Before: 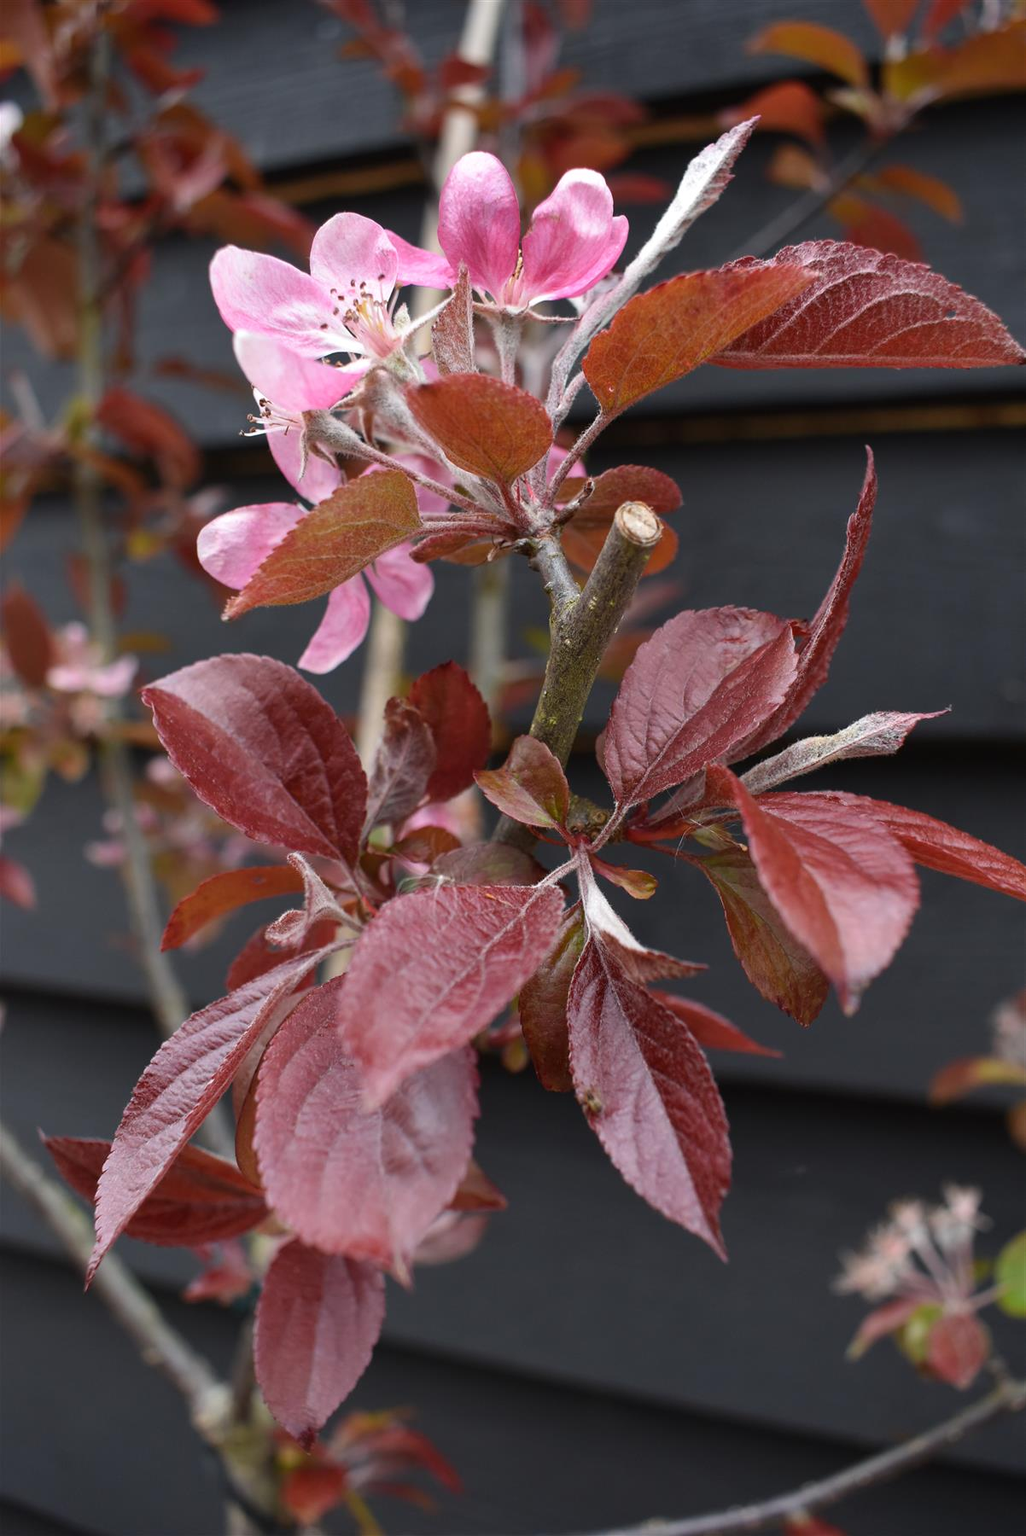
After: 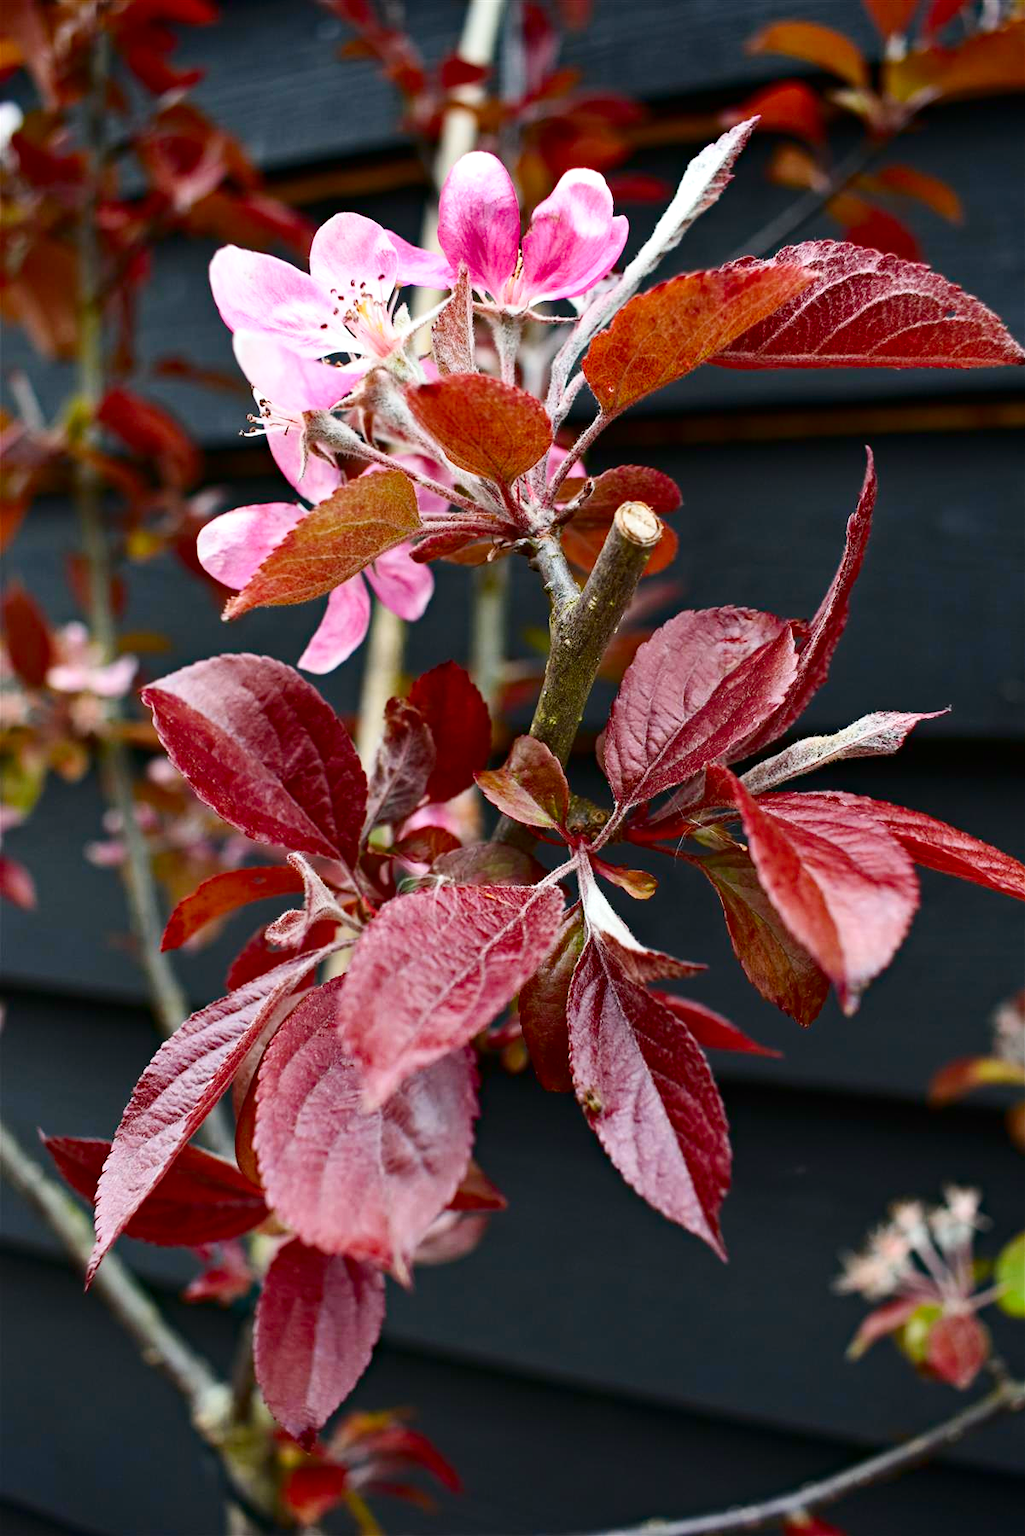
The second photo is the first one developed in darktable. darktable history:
base curve: curves: ch0 [(0, 0) (0.204, 0.334) (0.55, 0.733) (1, 1)], preserve colors none
haze removal: strength 0.29, distance 0.25, compatibility mode true, adaptive false
contrast brightness saturation: contrast 0.19, brightness -0.11, saturation 0.21
